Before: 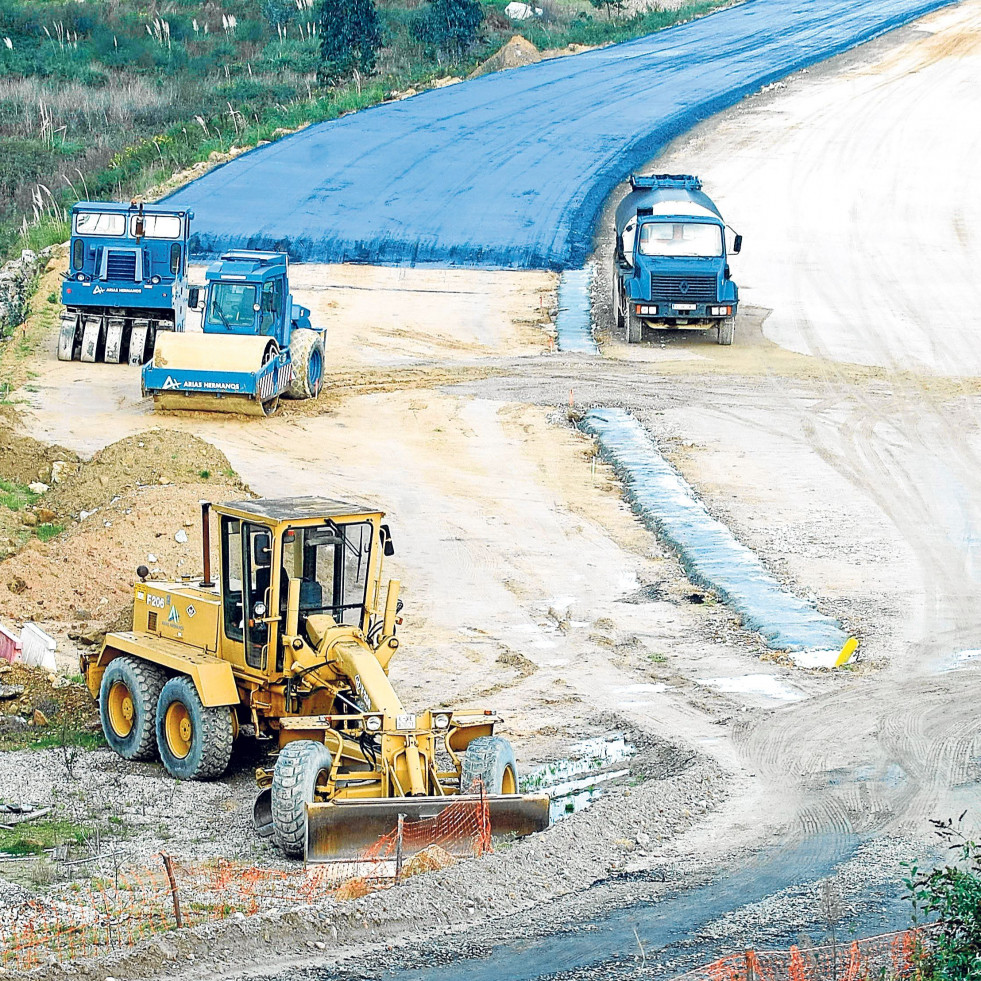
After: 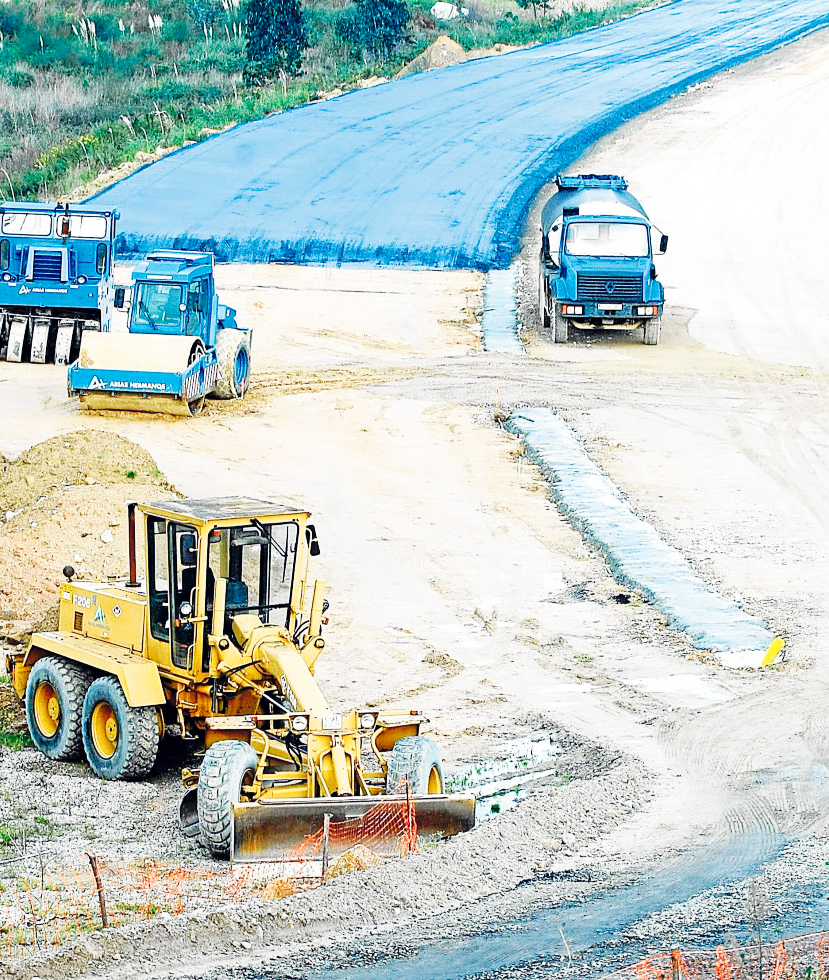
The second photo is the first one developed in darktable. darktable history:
crop: left 7.596%, right 7.812%
base curve: curves: ch0 [(0, 0) (0.036, 0.025) (0.121, 0.166) (0.206, 0.329) (0.605, 0.79) (1, 1)], preserve colors none
